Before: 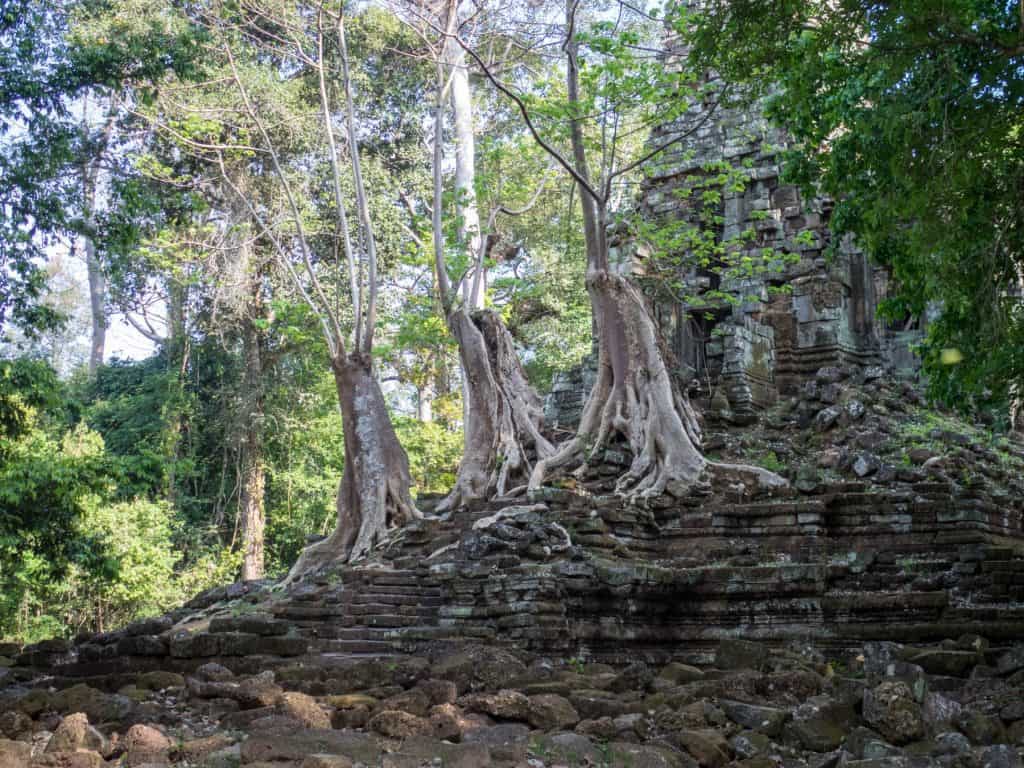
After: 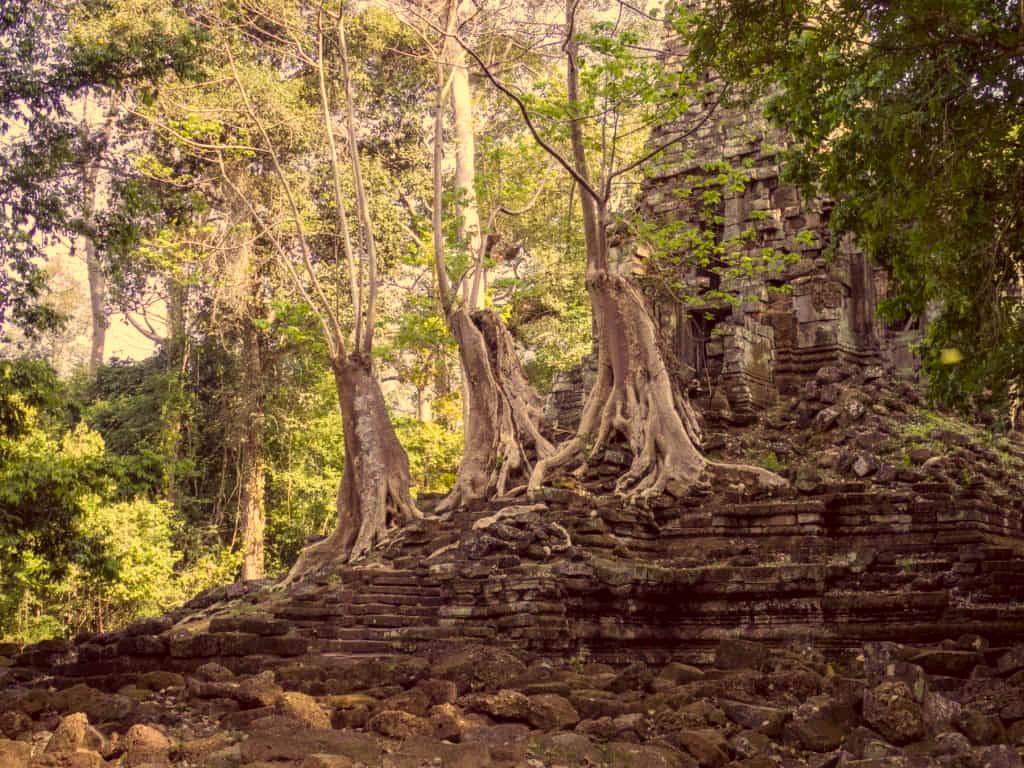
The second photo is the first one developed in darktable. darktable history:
contrast brightness saturation: saturation -0.17
color correction: highlights a* 10.12, highlights b* 39.04, shadows a* 14.62, shadows b* 3.37
